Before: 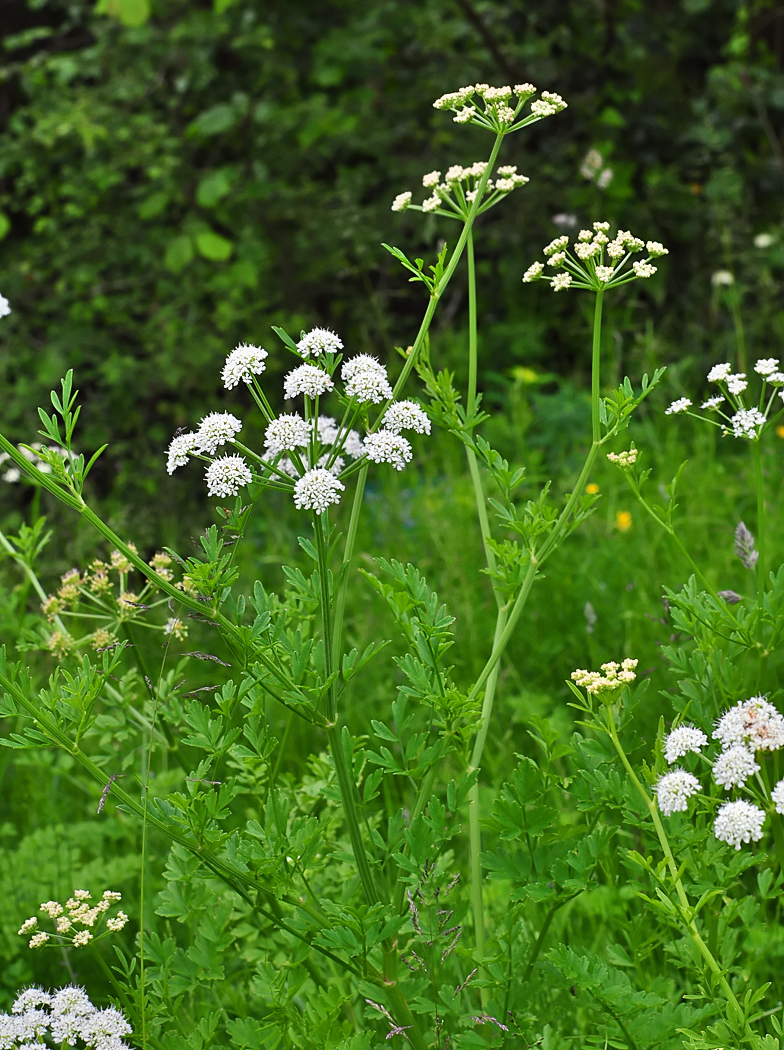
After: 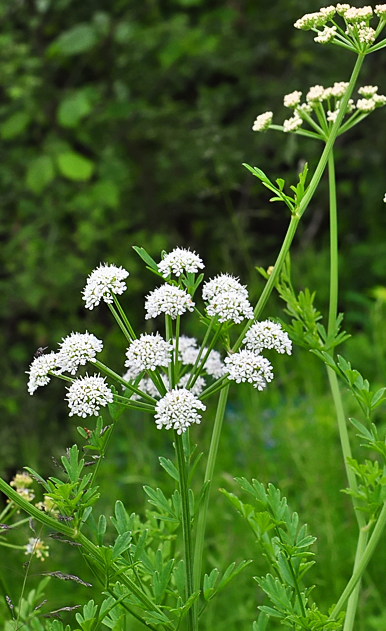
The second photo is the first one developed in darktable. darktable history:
crop: left 17.835%, top 7.675%, right 32.881%, bottom 32.213%
shadows and highlights: shadows 19.13, highlights -83.41, soften with gaussian
